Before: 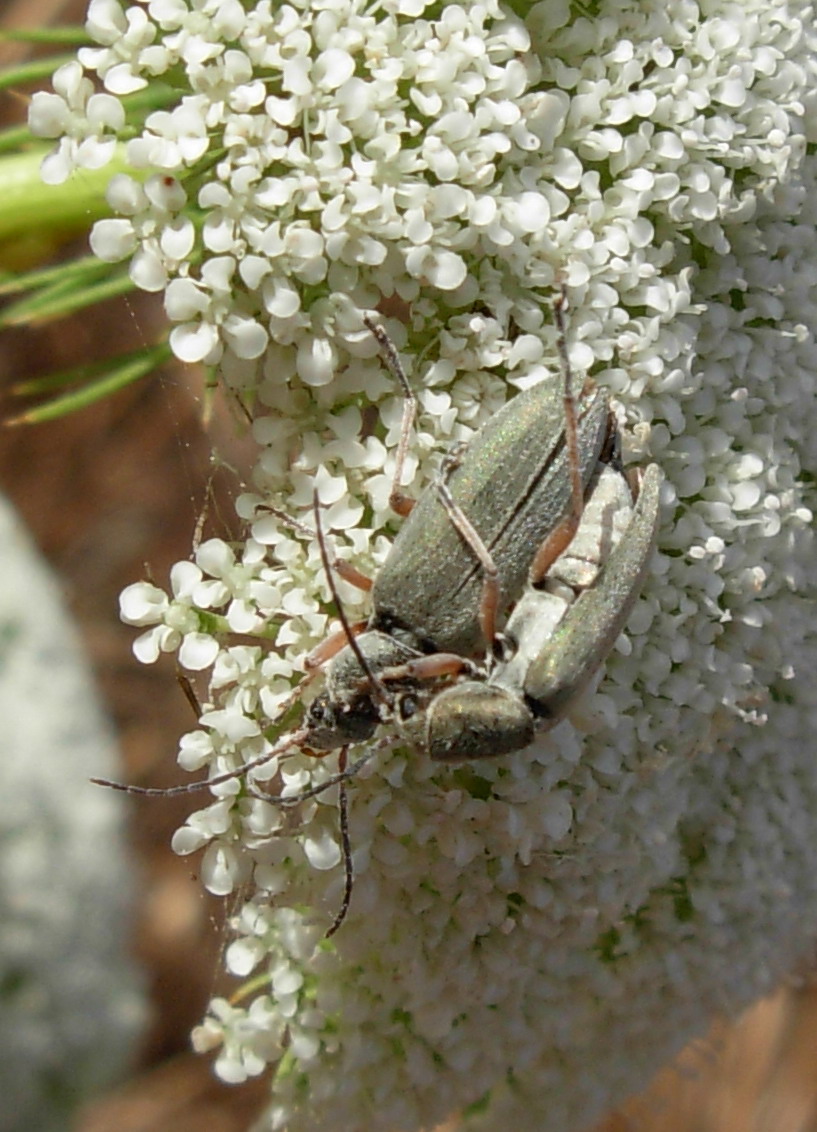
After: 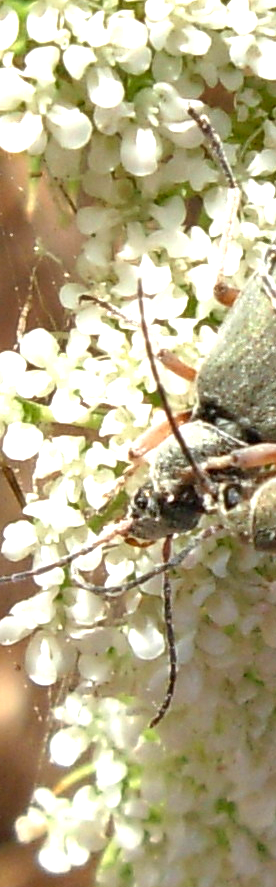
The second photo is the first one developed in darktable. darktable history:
exposure: exposure 1.265 EV, compensate highlight preservation false
crop and rotate: left 21.548%, top 18.585%, right 44.6%, bottom 2.991%
shadows and highlights: shadows 37.62, highlights -26.64, soften with gaussian
